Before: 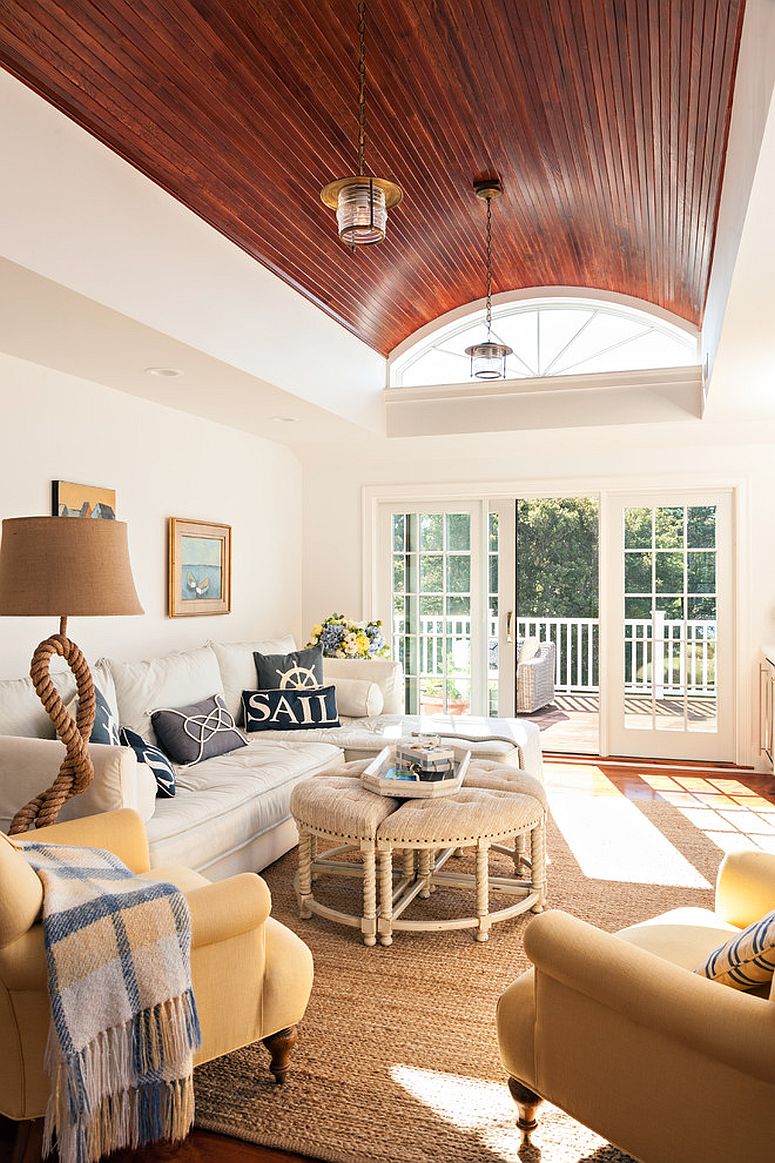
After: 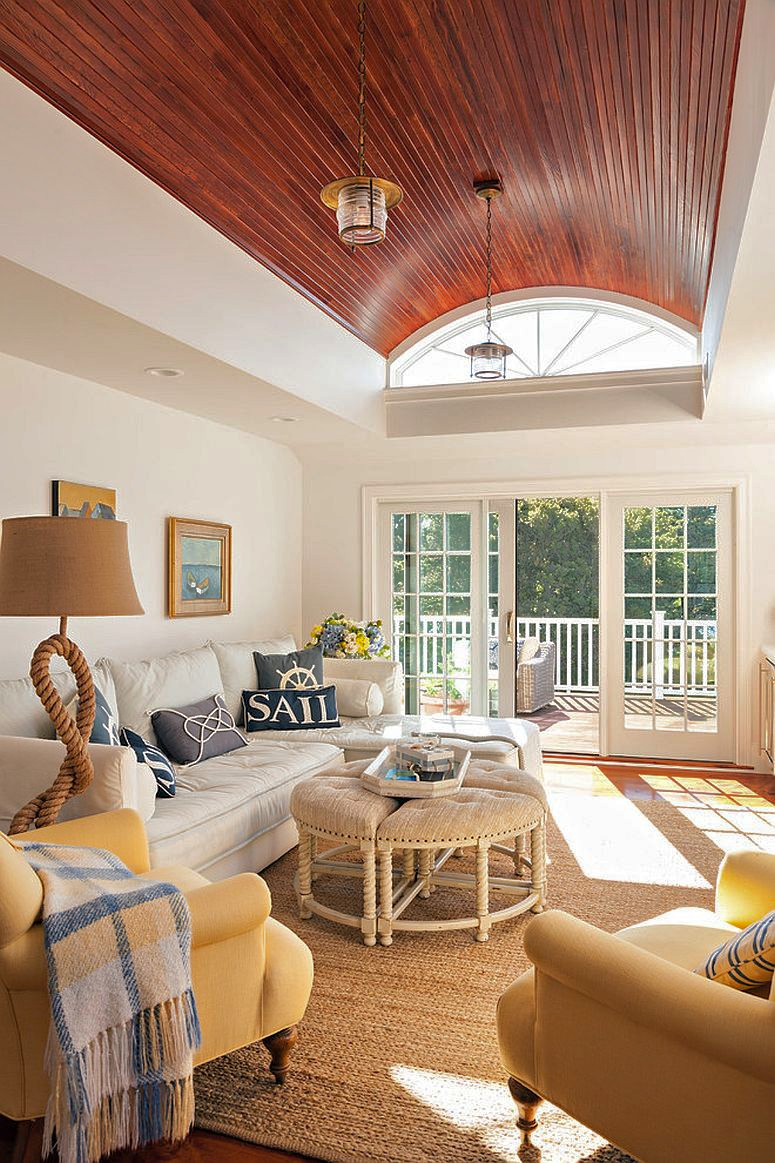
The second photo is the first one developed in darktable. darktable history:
color balance rgb: linear chroma grading › global chroma 5.153%, perceptual saturation grading › global saturation 0.803%
shadows and highlights: shadows 39.39, highlights -59.66
